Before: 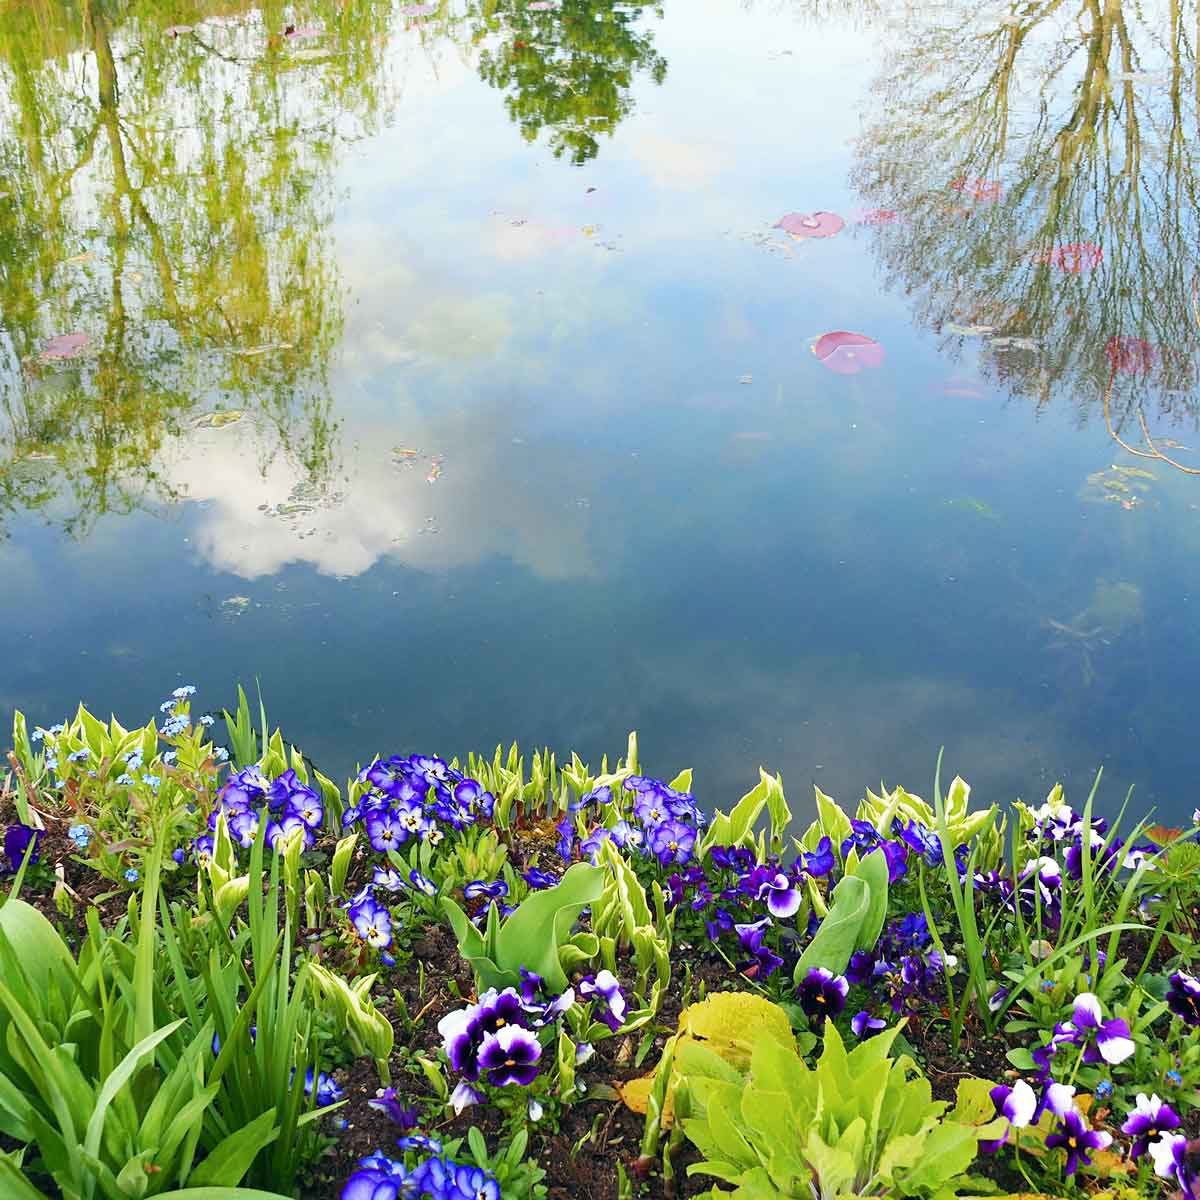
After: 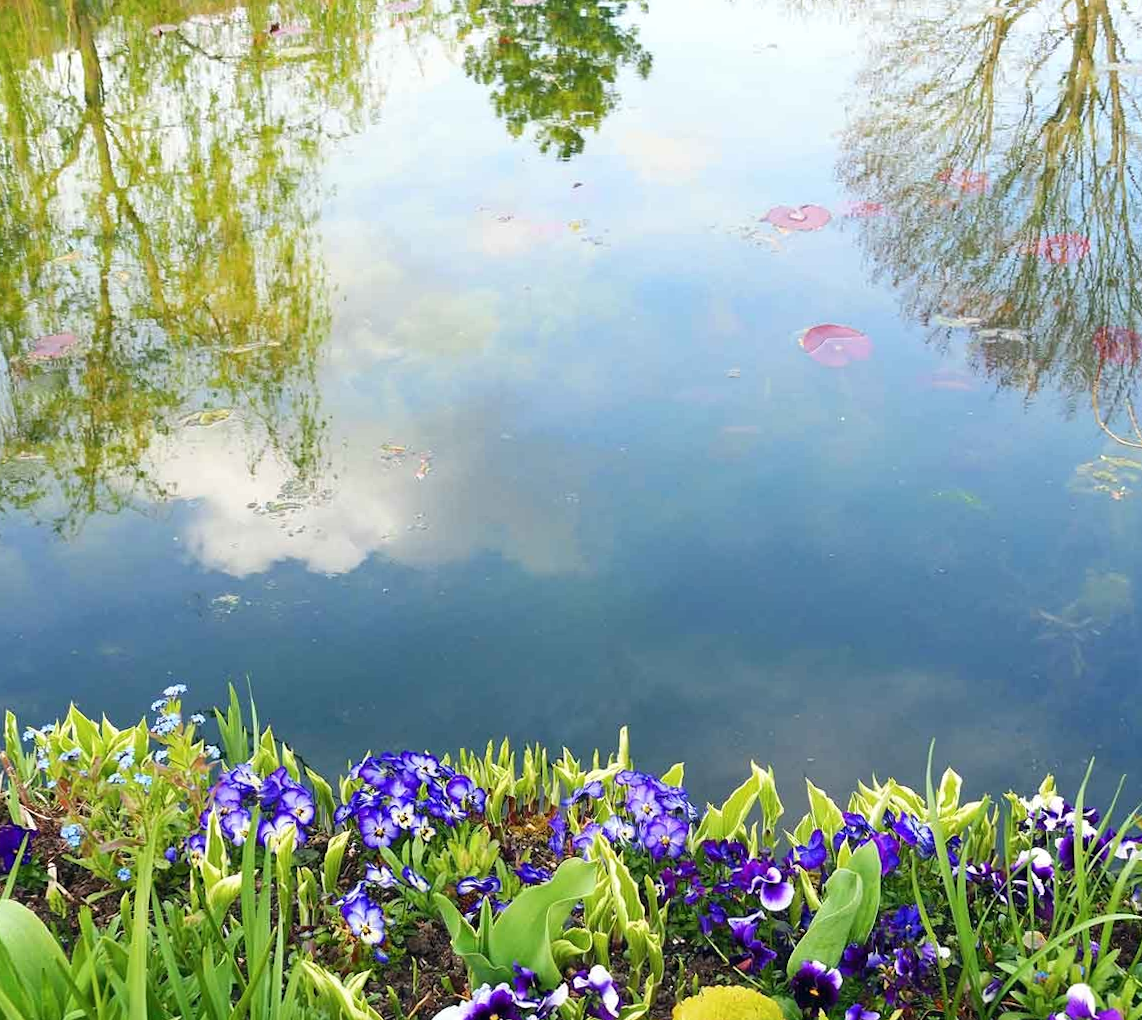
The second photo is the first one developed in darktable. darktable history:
shadows and highlights: shadows -10.06, white point adjustment 1.67, highlights 8.57
crop and rotate: angle 0.508°, left 0.405%, right 3.521%, bottom 14.173%
